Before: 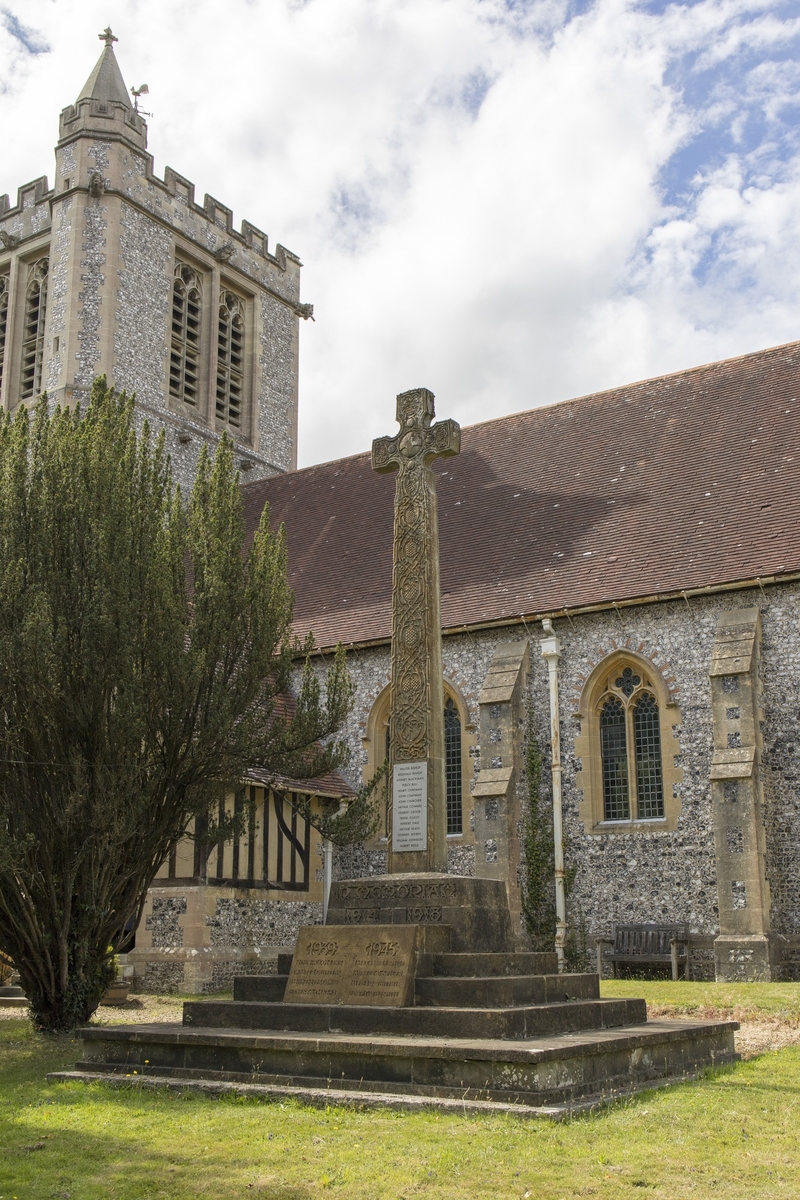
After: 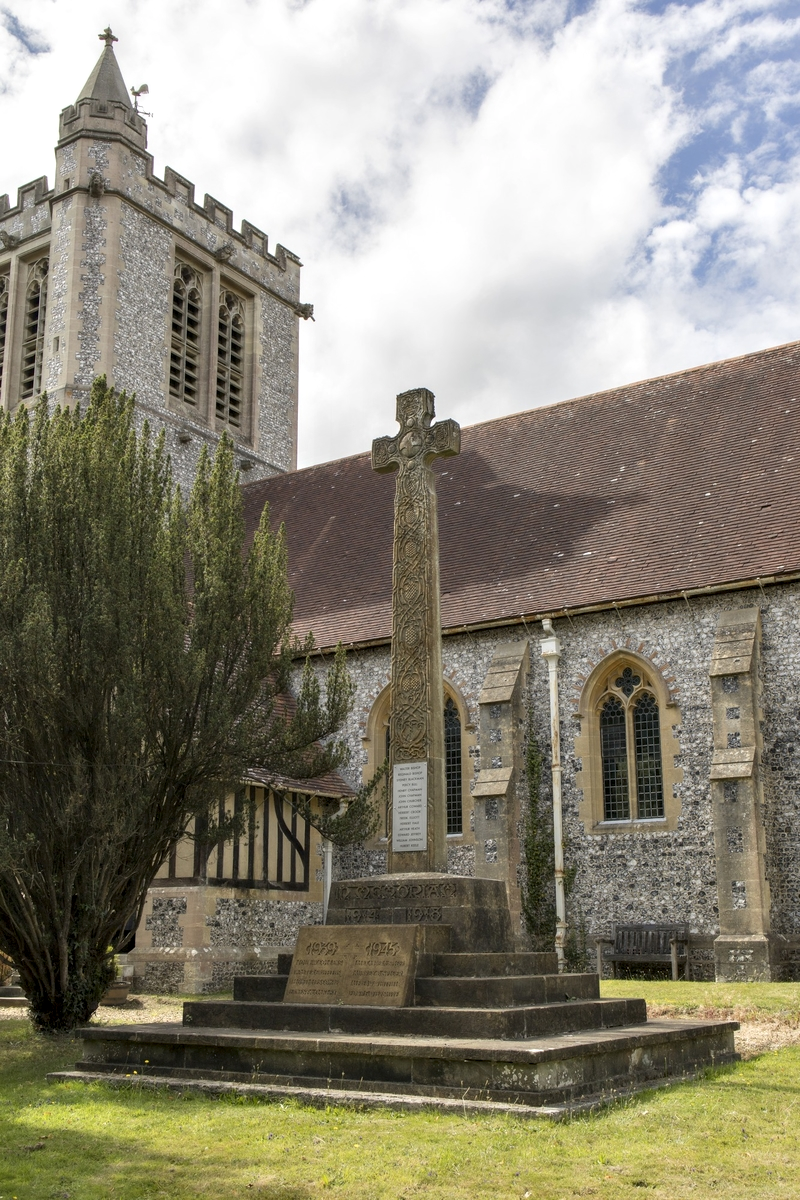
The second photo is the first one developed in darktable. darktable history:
contrast equalizer: octaves 7, y [[0.536, 0.565, 0.581, 0.516, 0.52, 0.491], [0.5 ×6], [0.5 ×6], [0 ×6], [0 ×6]]
